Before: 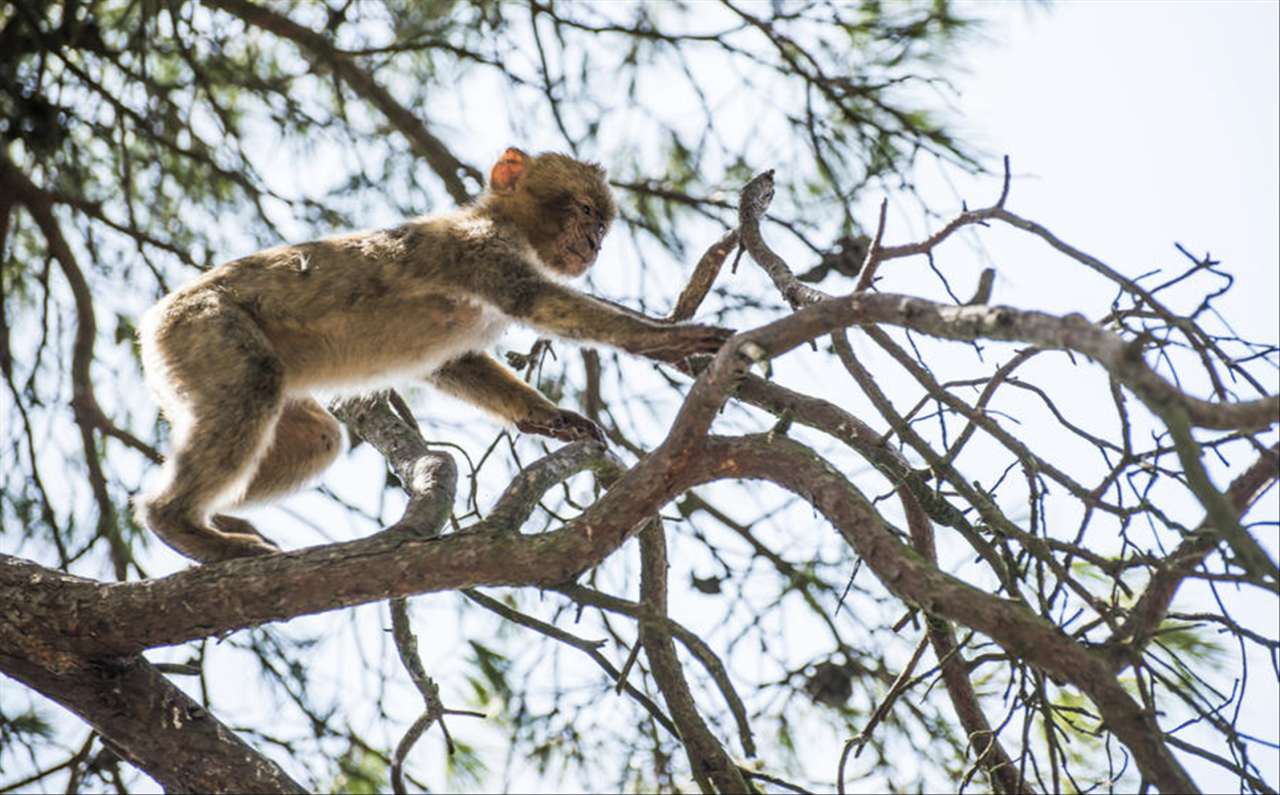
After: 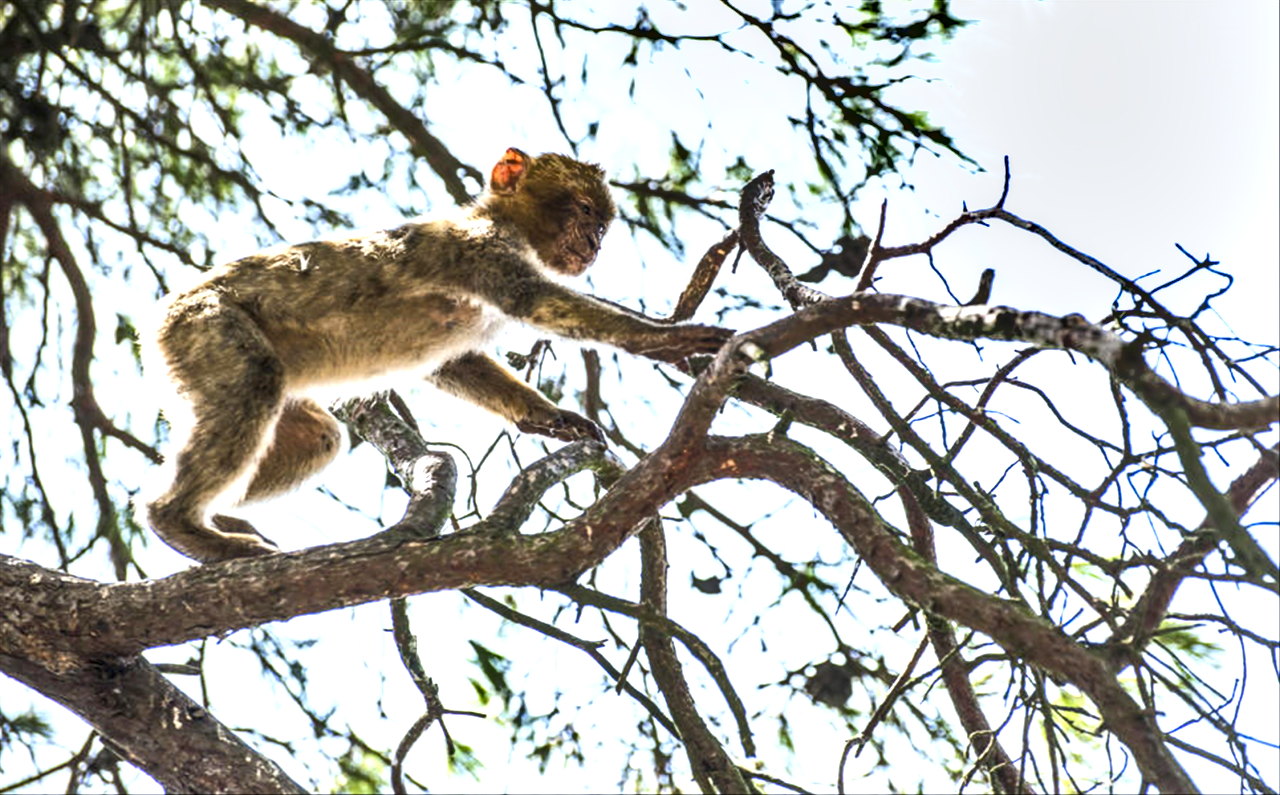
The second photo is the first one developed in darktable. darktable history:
local contrast: detail 130%
exposure: black level correction 0.001, exposure 0.955 EV, compensate exposure bias true, compensate highlight preservation false
contrast brightness saturation: contrast 0.15, brightness -0.01, saturation 0.1
shadows and highlights: shadows 43.71, white point adjustment -1.46, soften with gaussian
white balance: red 0.982, blue 1.018
